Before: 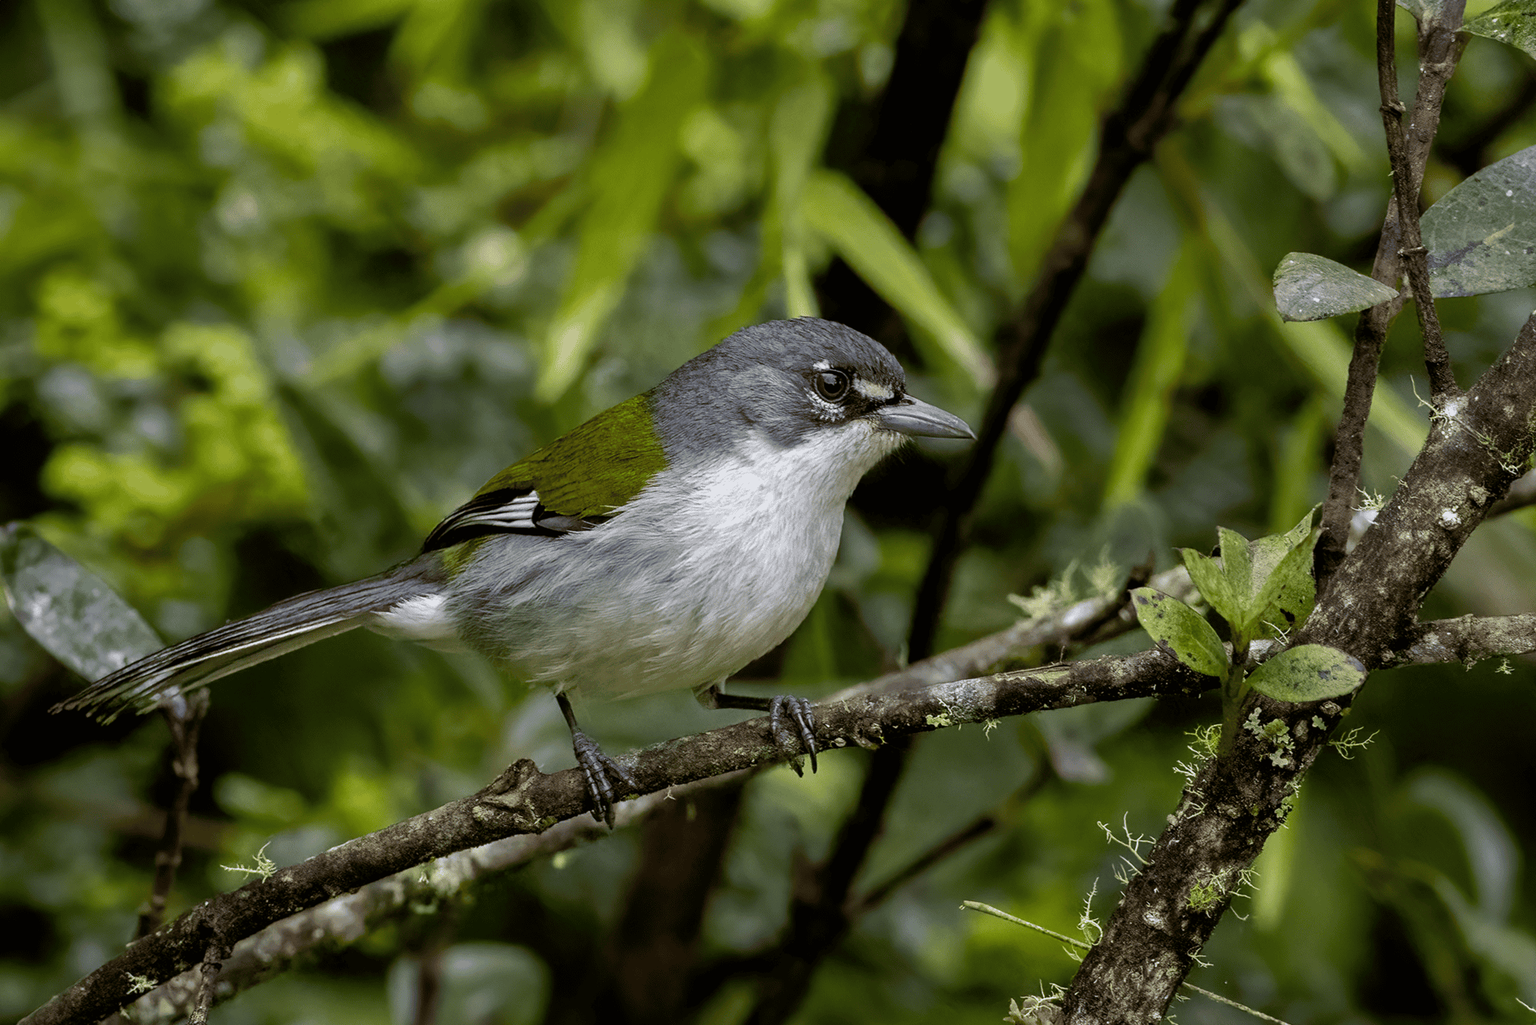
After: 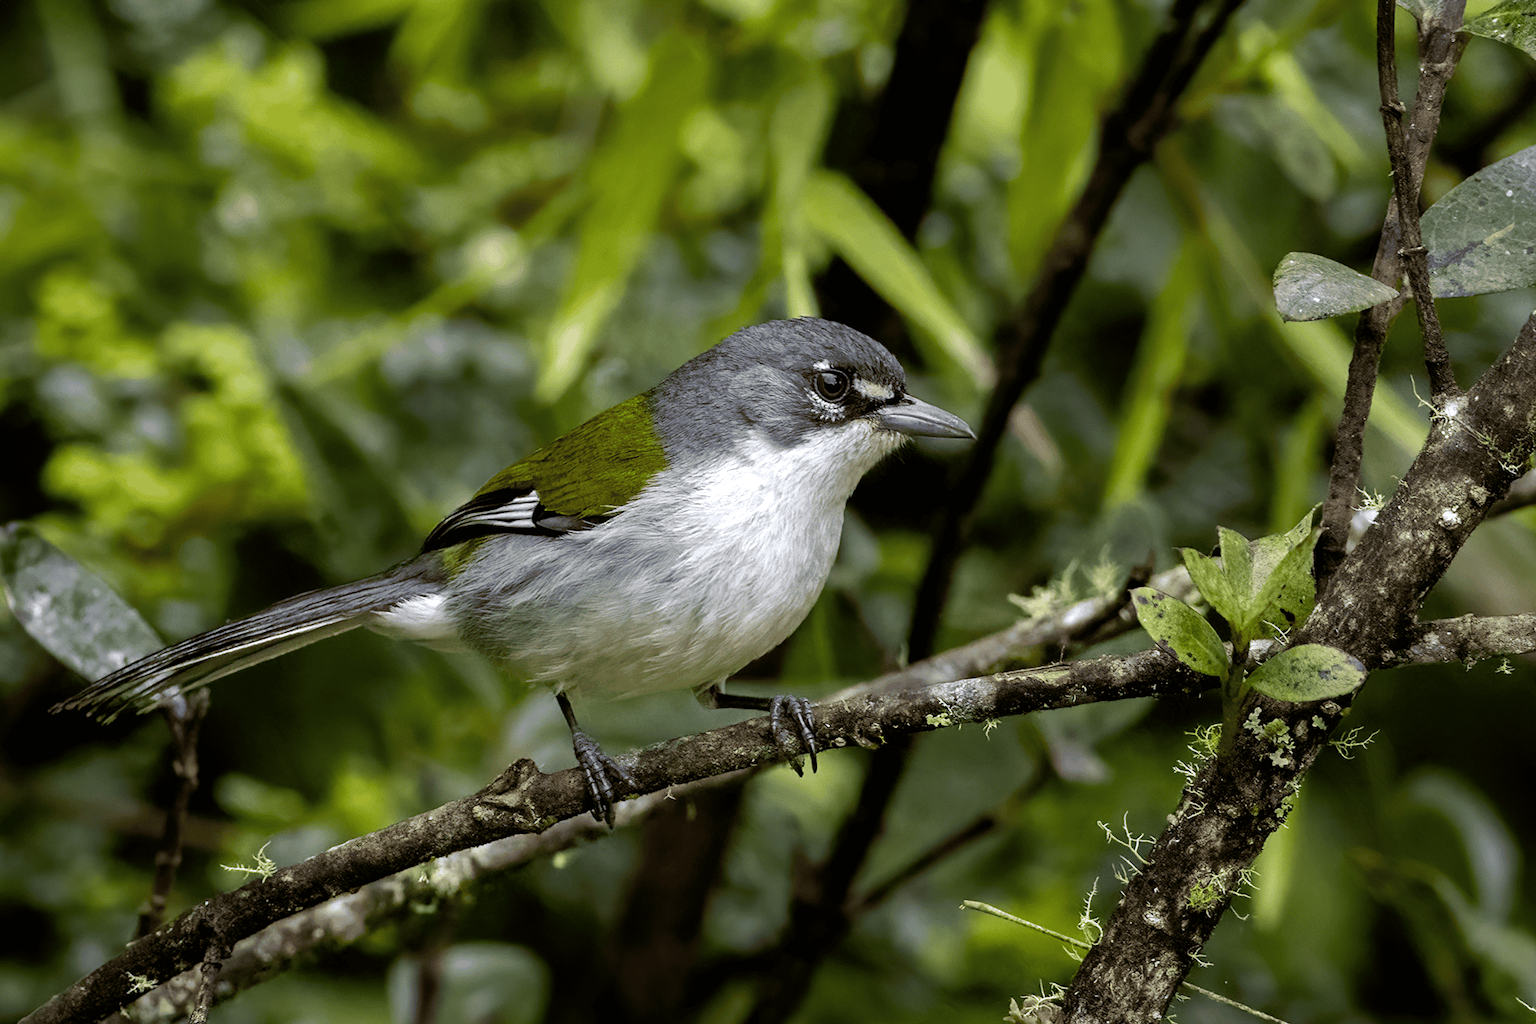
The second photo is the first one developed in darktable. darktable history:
tone equalizer: -8 EV -0.395 EV, -7 EV -0.407 EV, -6 EV -0.298 EV, -5 EV -0.23 EV, -3 EV 0.191 EV, -2 EV 0.314 EV, -1 EV 0.414 EV, +0 EV 0.417 EV, mask exposure compensation -0.489 EV
